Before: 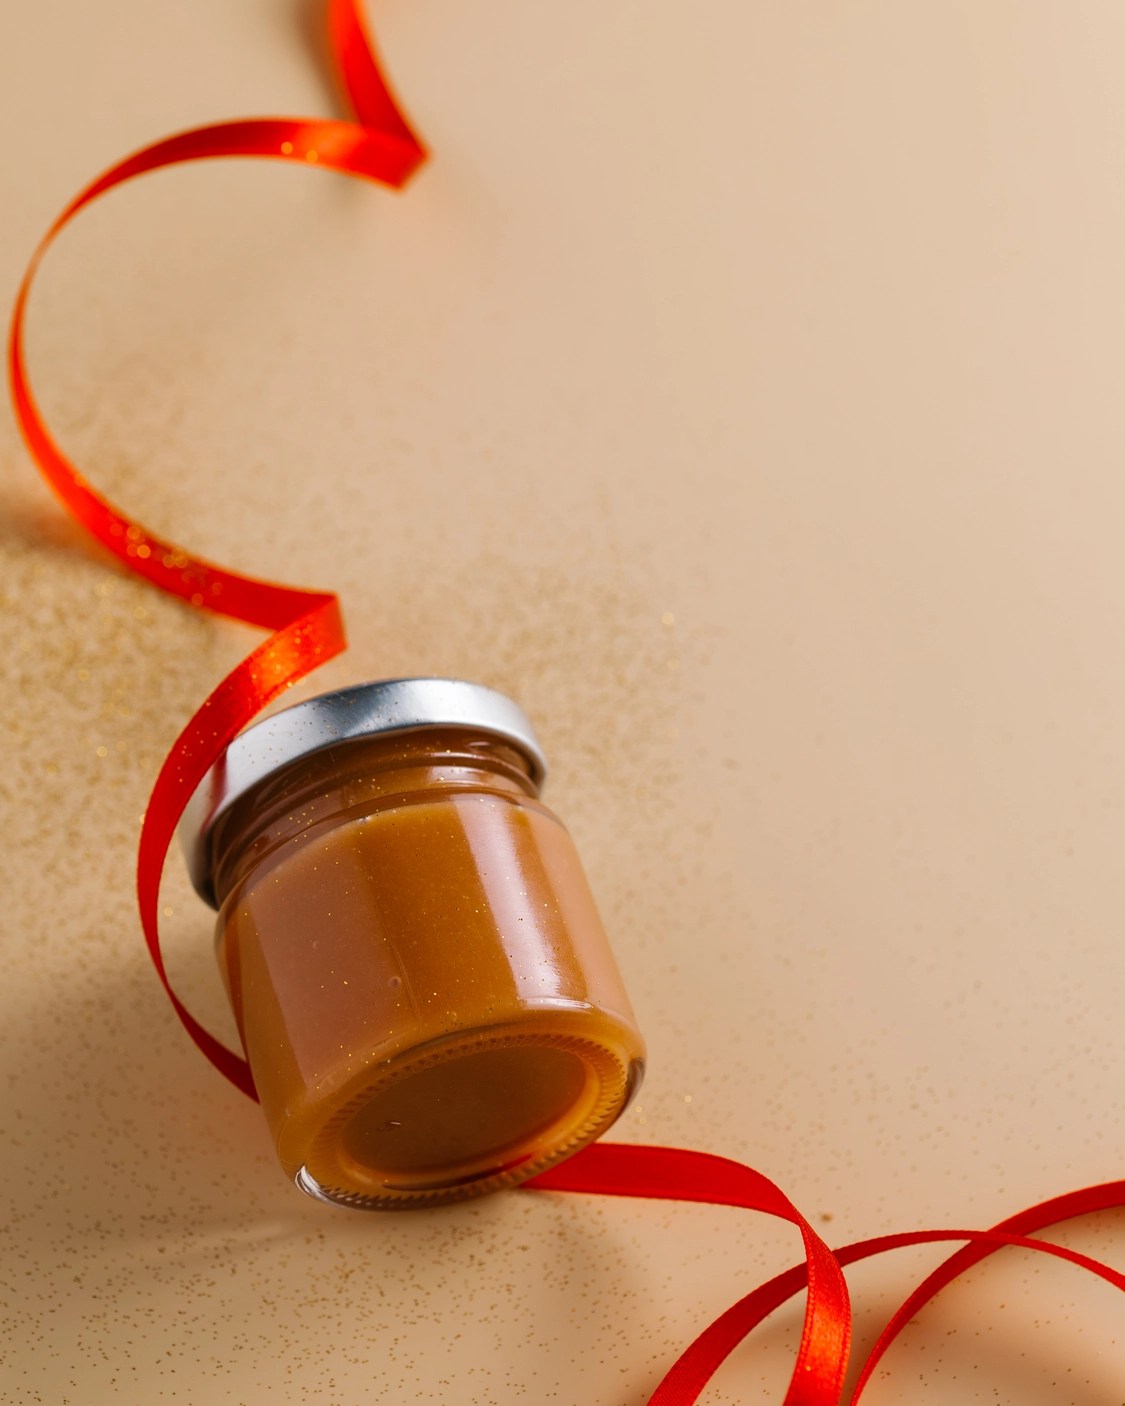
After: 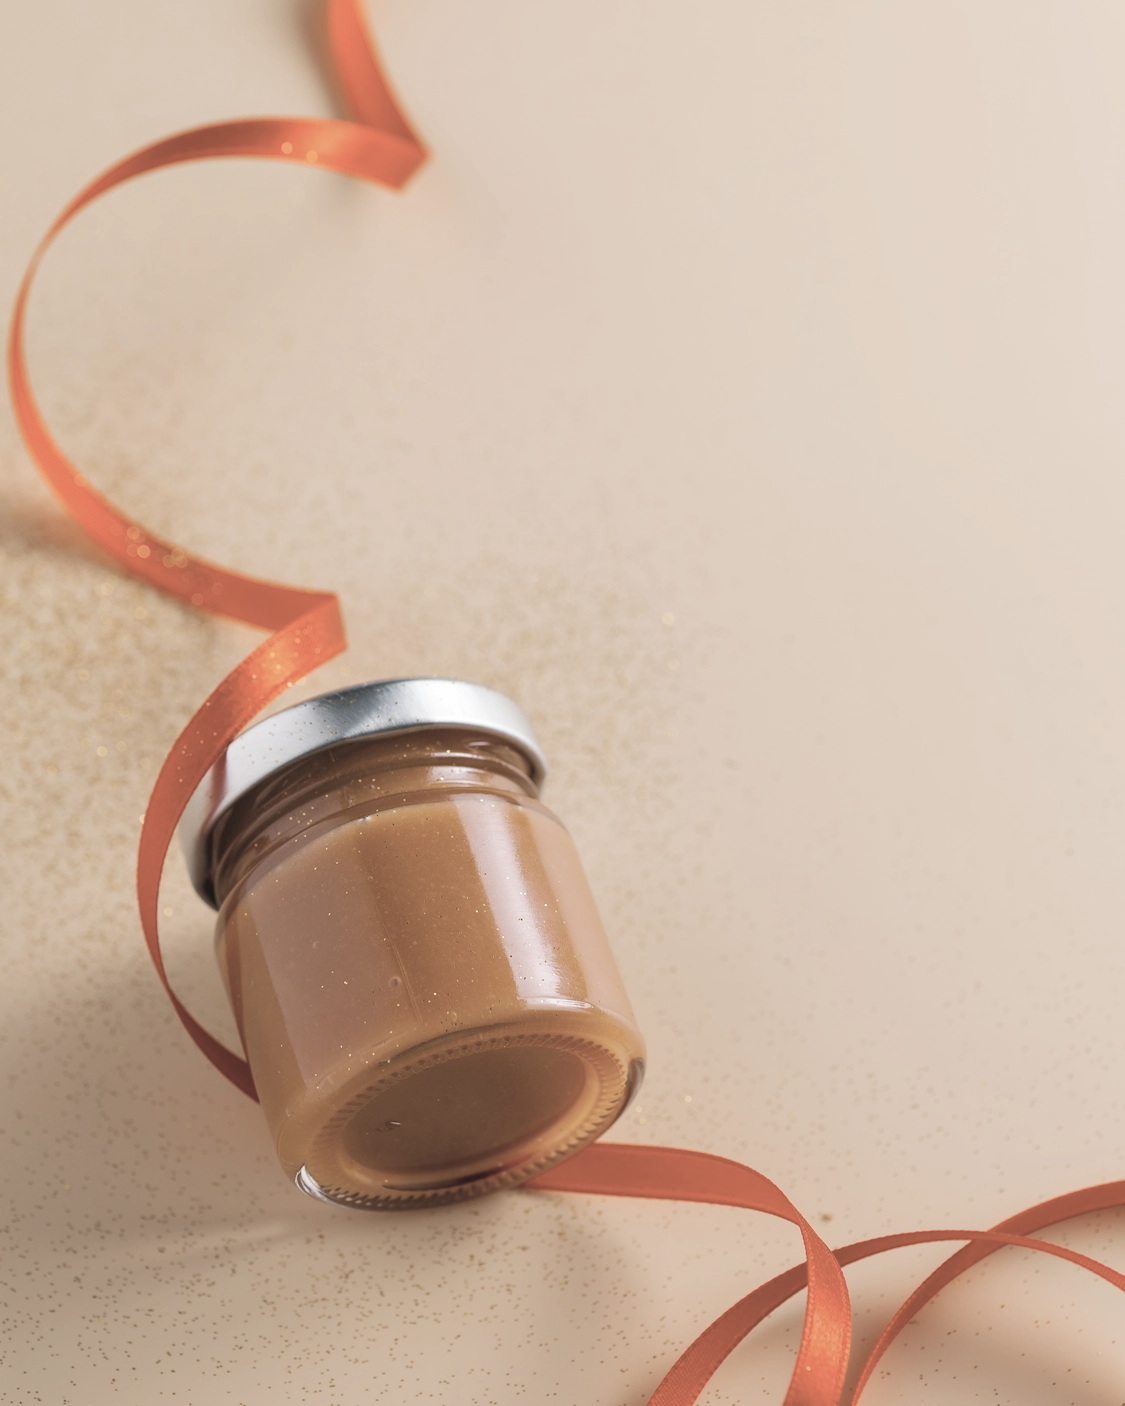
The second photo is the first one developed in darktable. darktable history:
contrast brightness saturation: brightness 0.18, saturation -0.5
color balance: mode lift, gamma, gain (sRGB)
